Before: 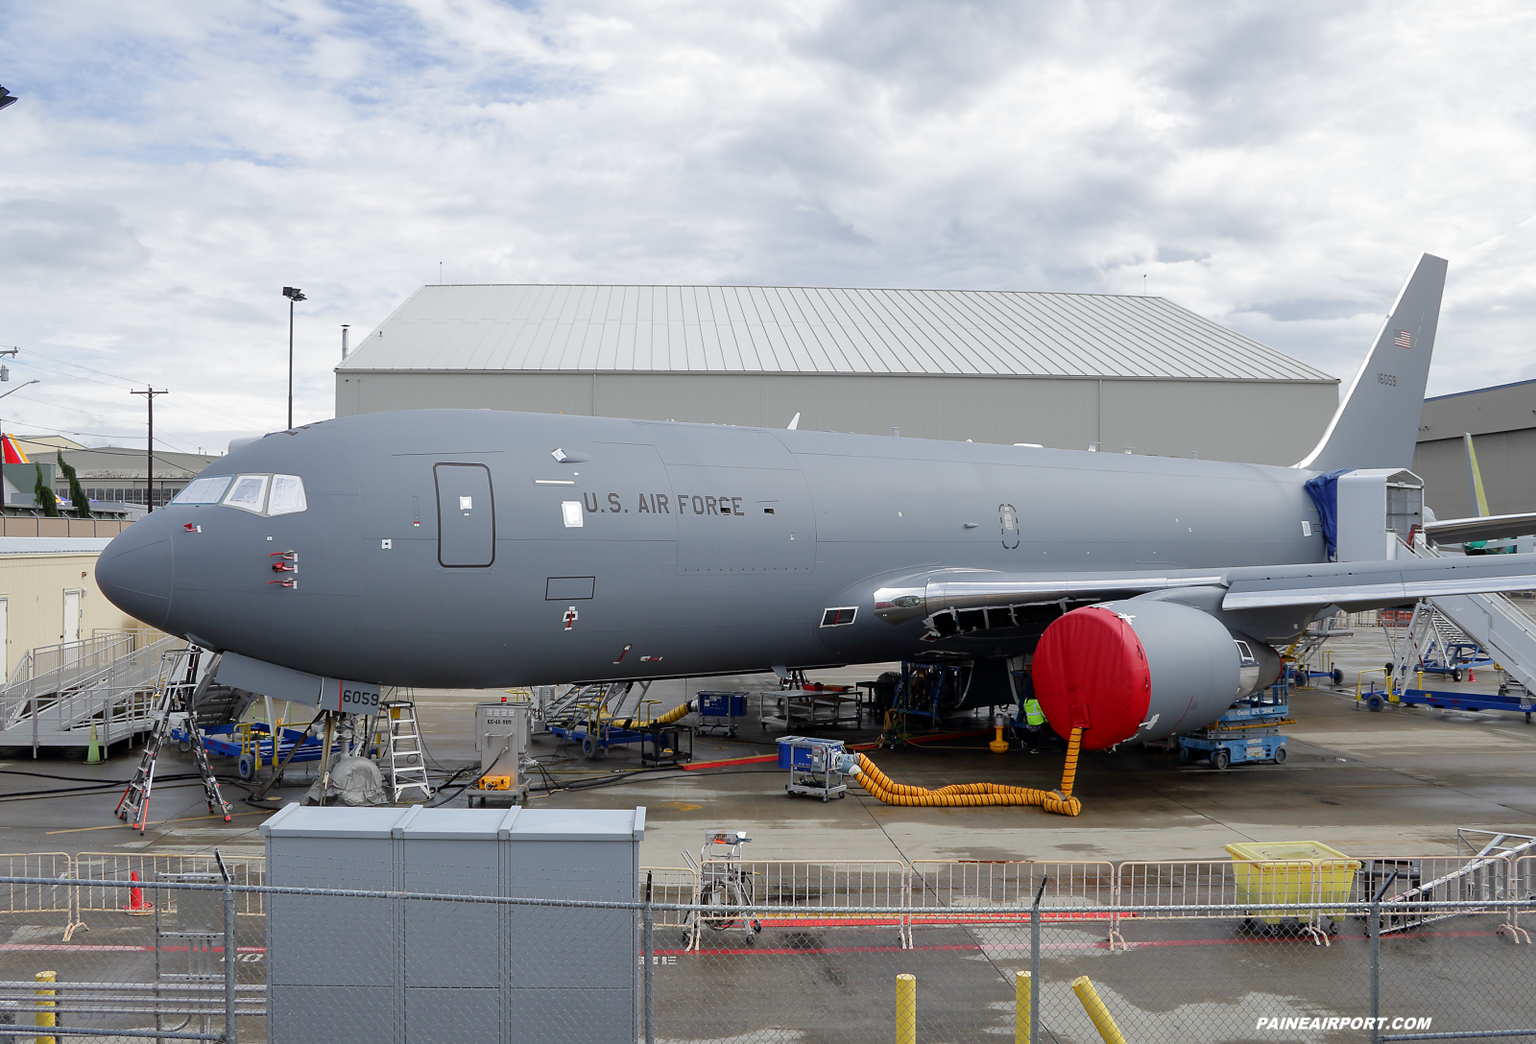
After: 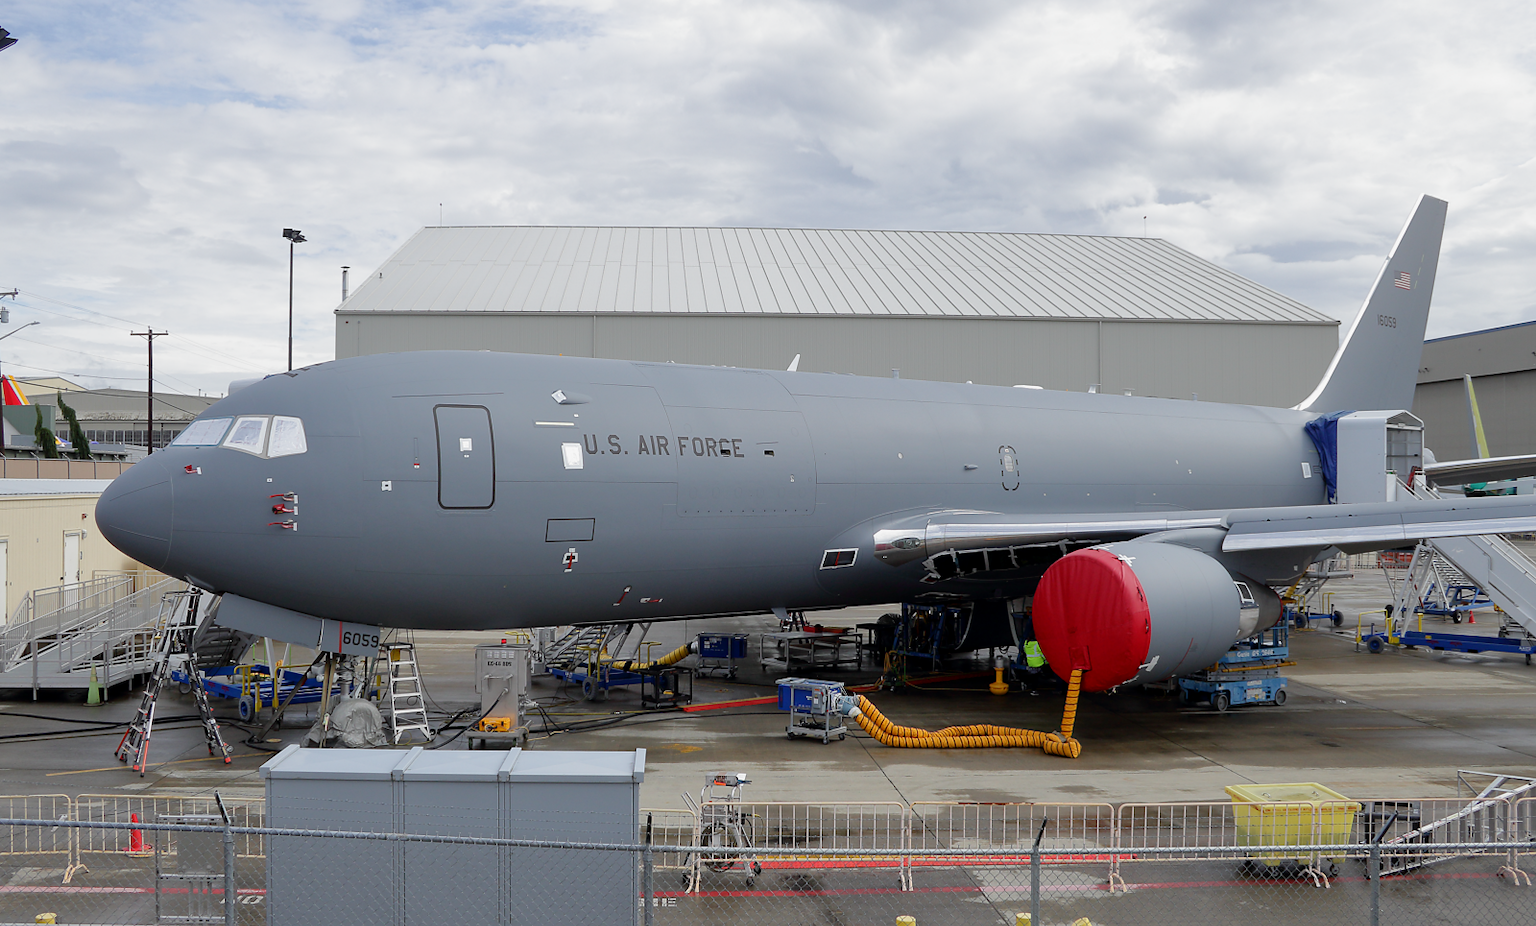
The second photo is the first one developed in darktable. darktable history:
crop and rotate: top 5.609%, bottom 5.609%
exposure: black level correction 0.001, exposure -0.125 EV, compensate exposure bias true, compensate highlight preservation false
